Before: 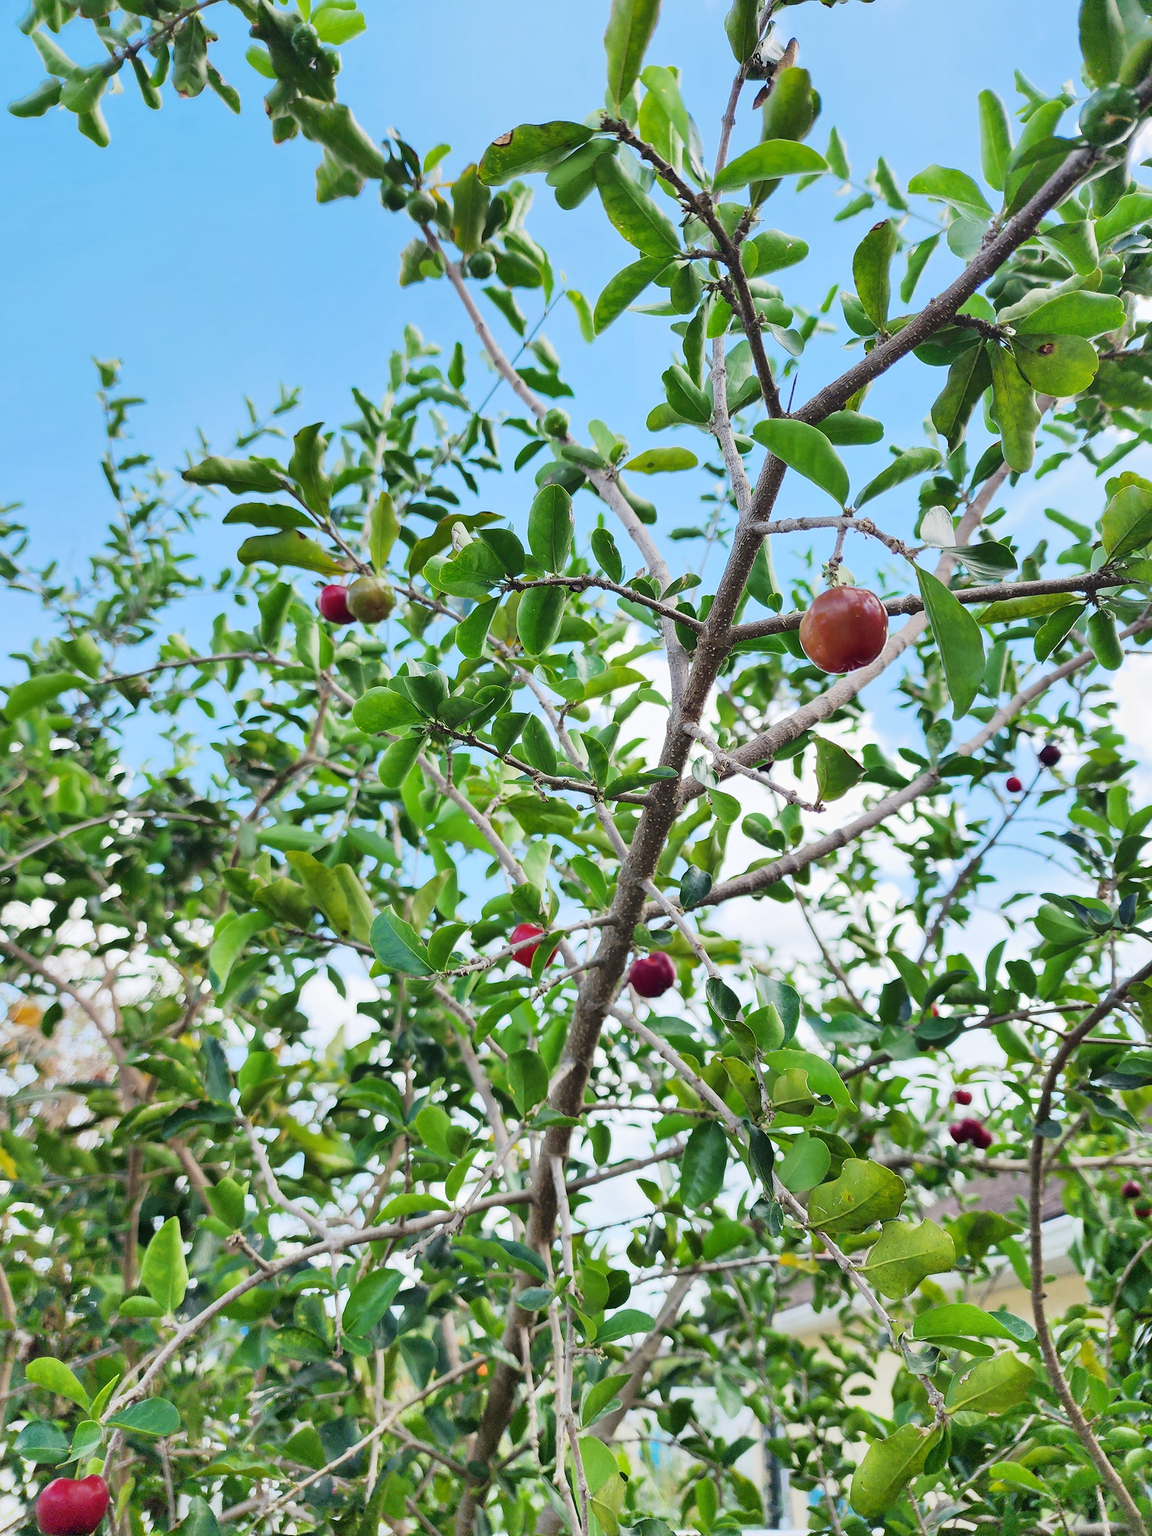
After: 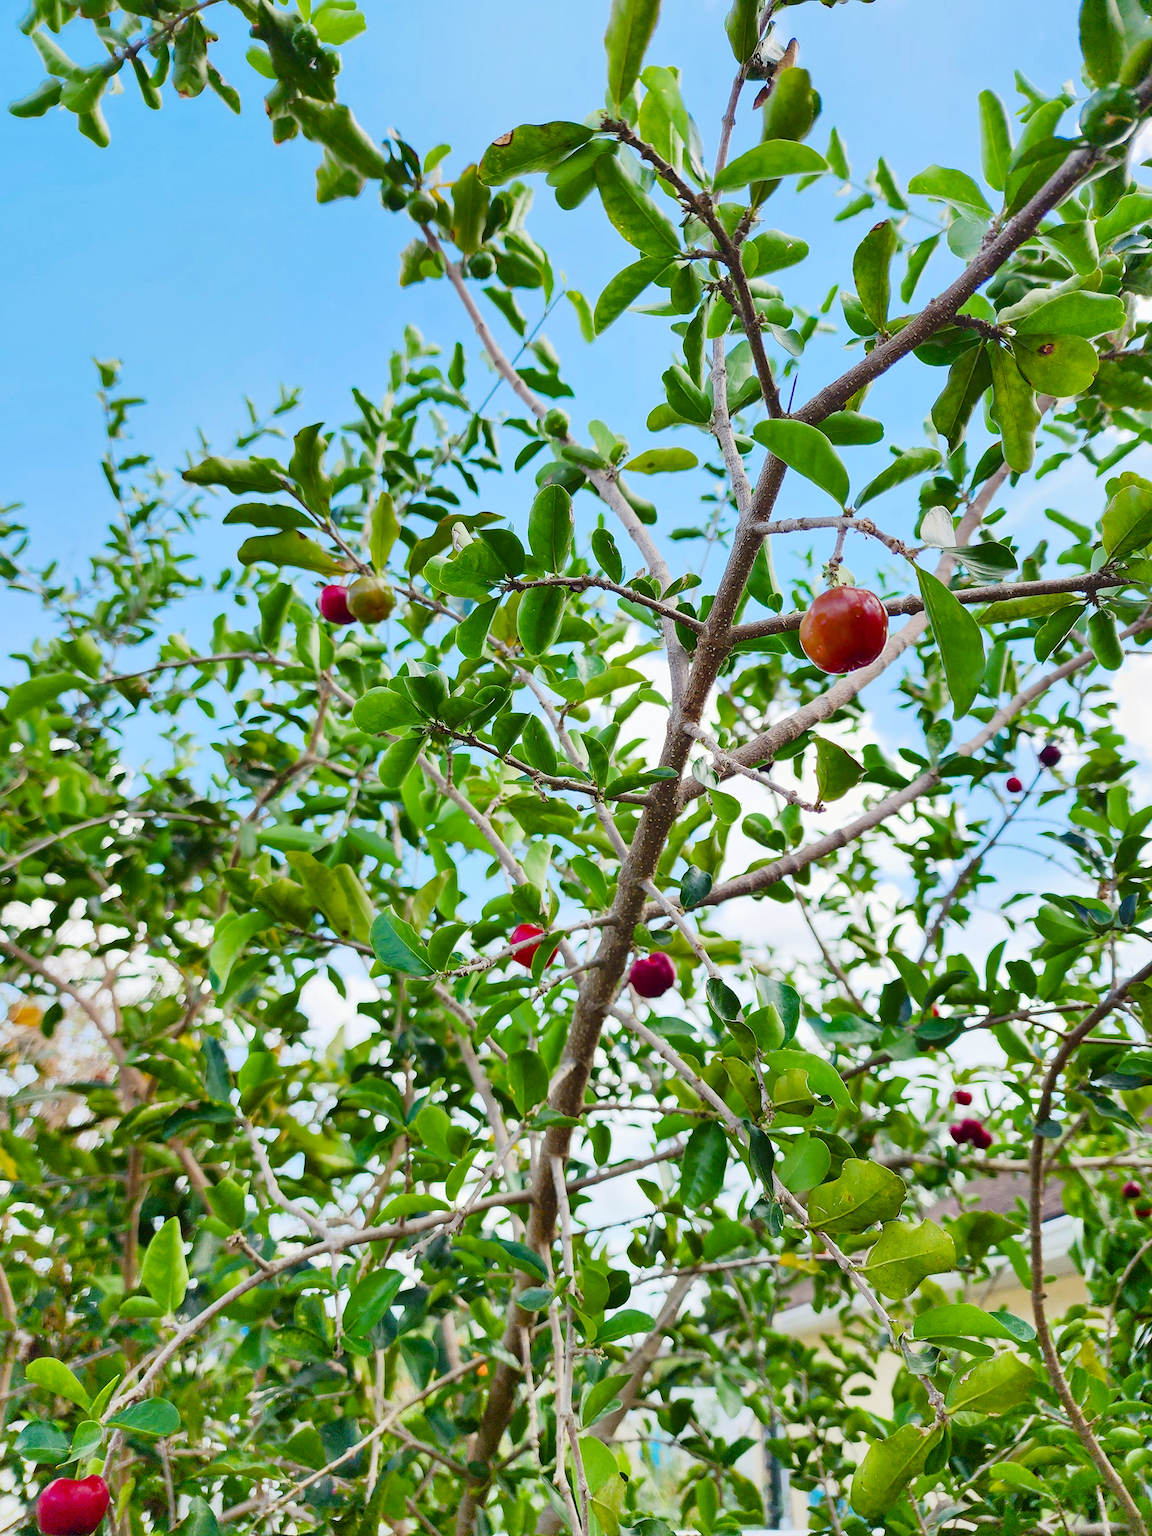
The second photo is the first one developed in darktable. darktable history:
color balance rgb: power › chroma 0.692%, power › hue 60°, perceptual saturation grading › global saturation 20%, perceptual saturation grading › highlights -25.838%, perceptual saturation grading › shadows 50.246%, global vibrance 20%
